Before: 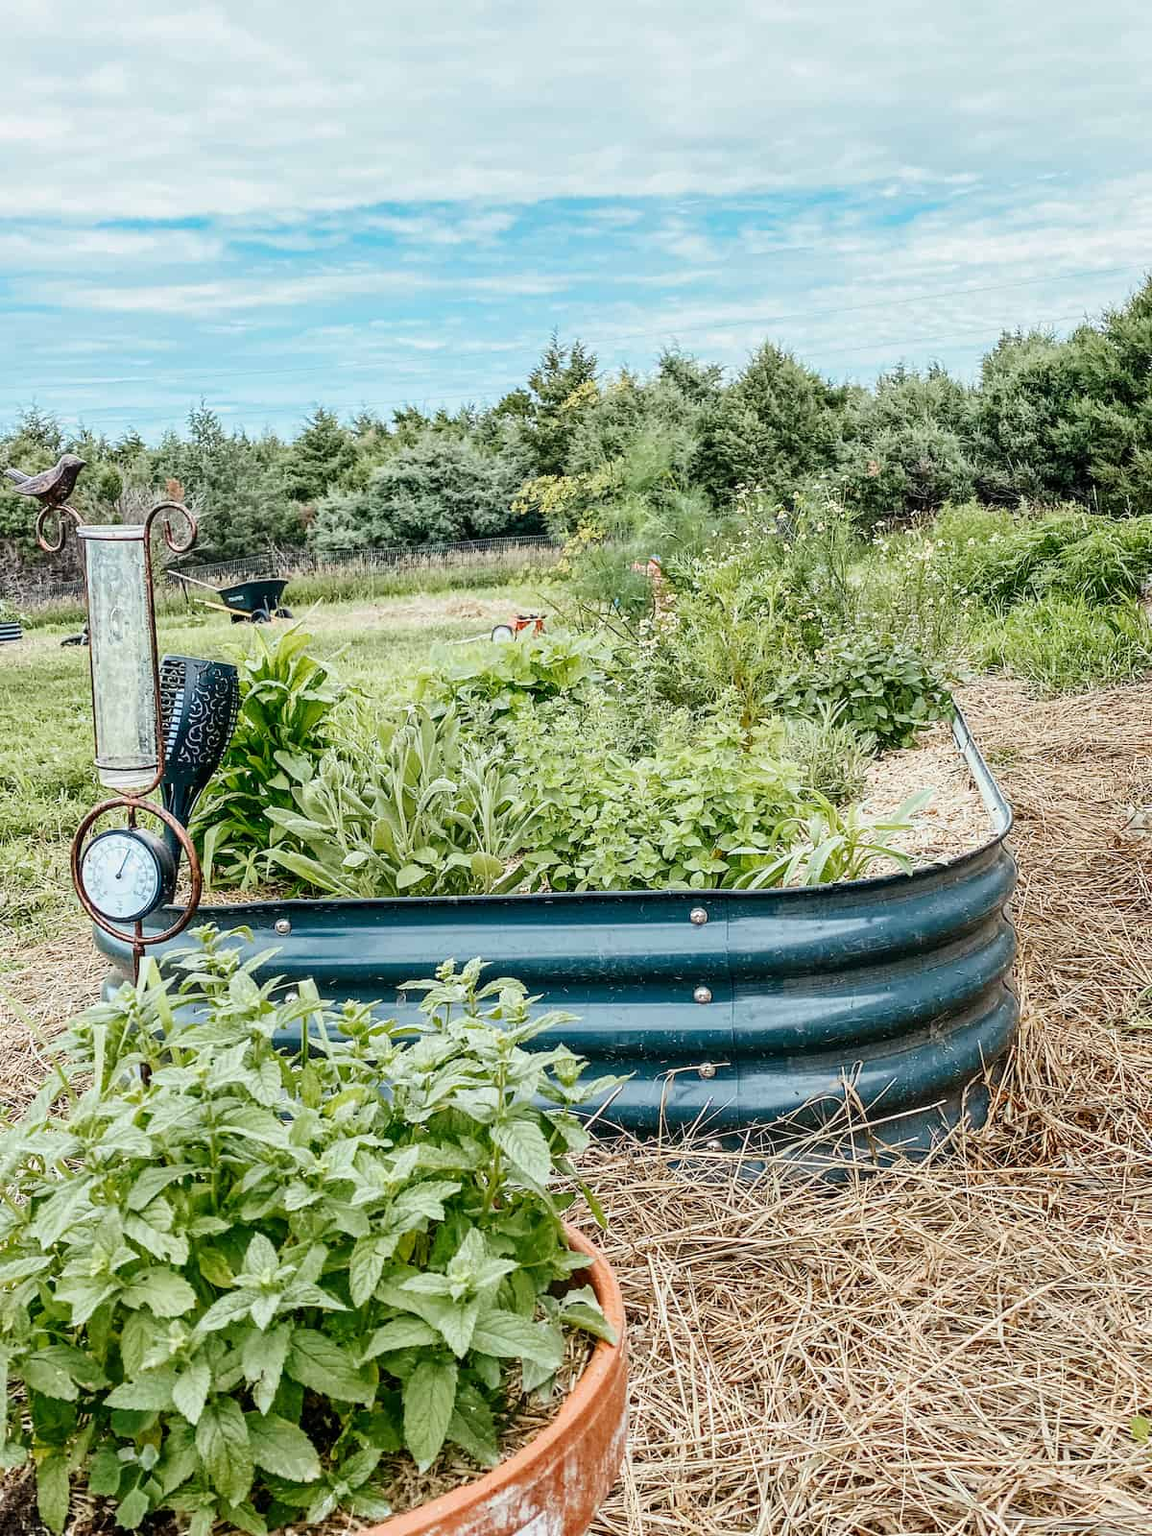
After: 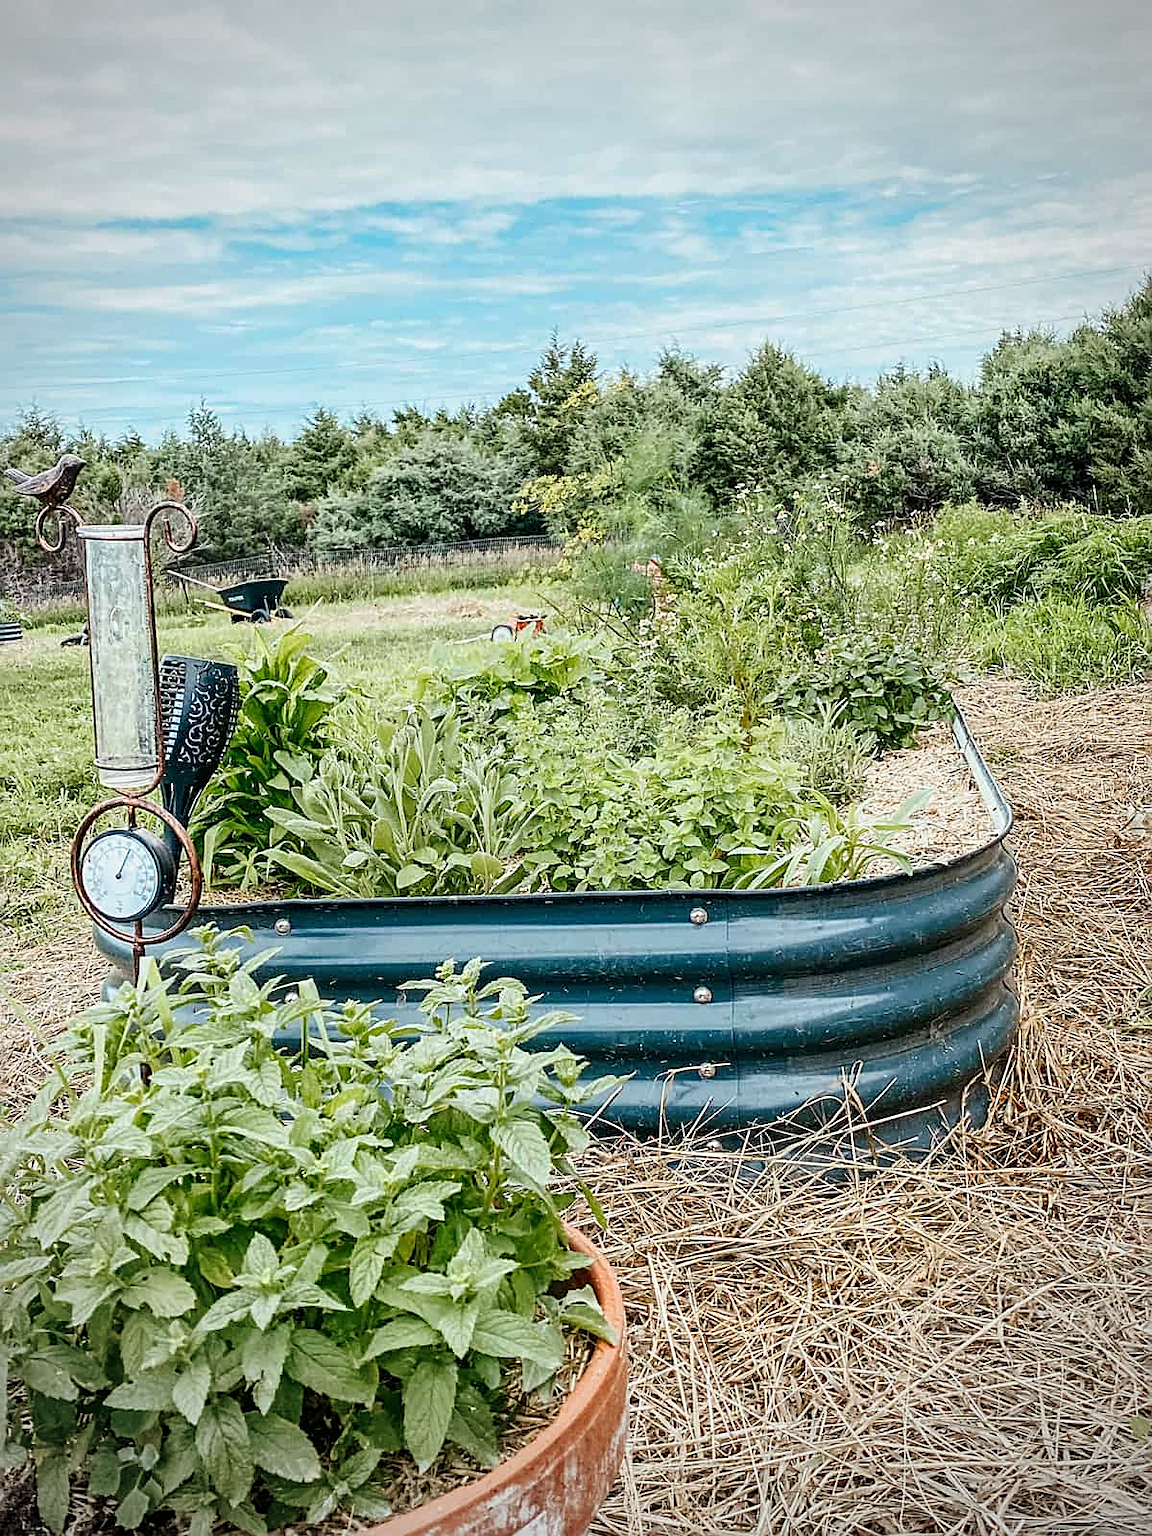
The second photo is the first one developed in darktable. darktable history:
vignetting: fall-off start 74.49%, fall-off radius 65.9%, brightness -0.628, saturation -0.68
sharpen: on, module defaults
